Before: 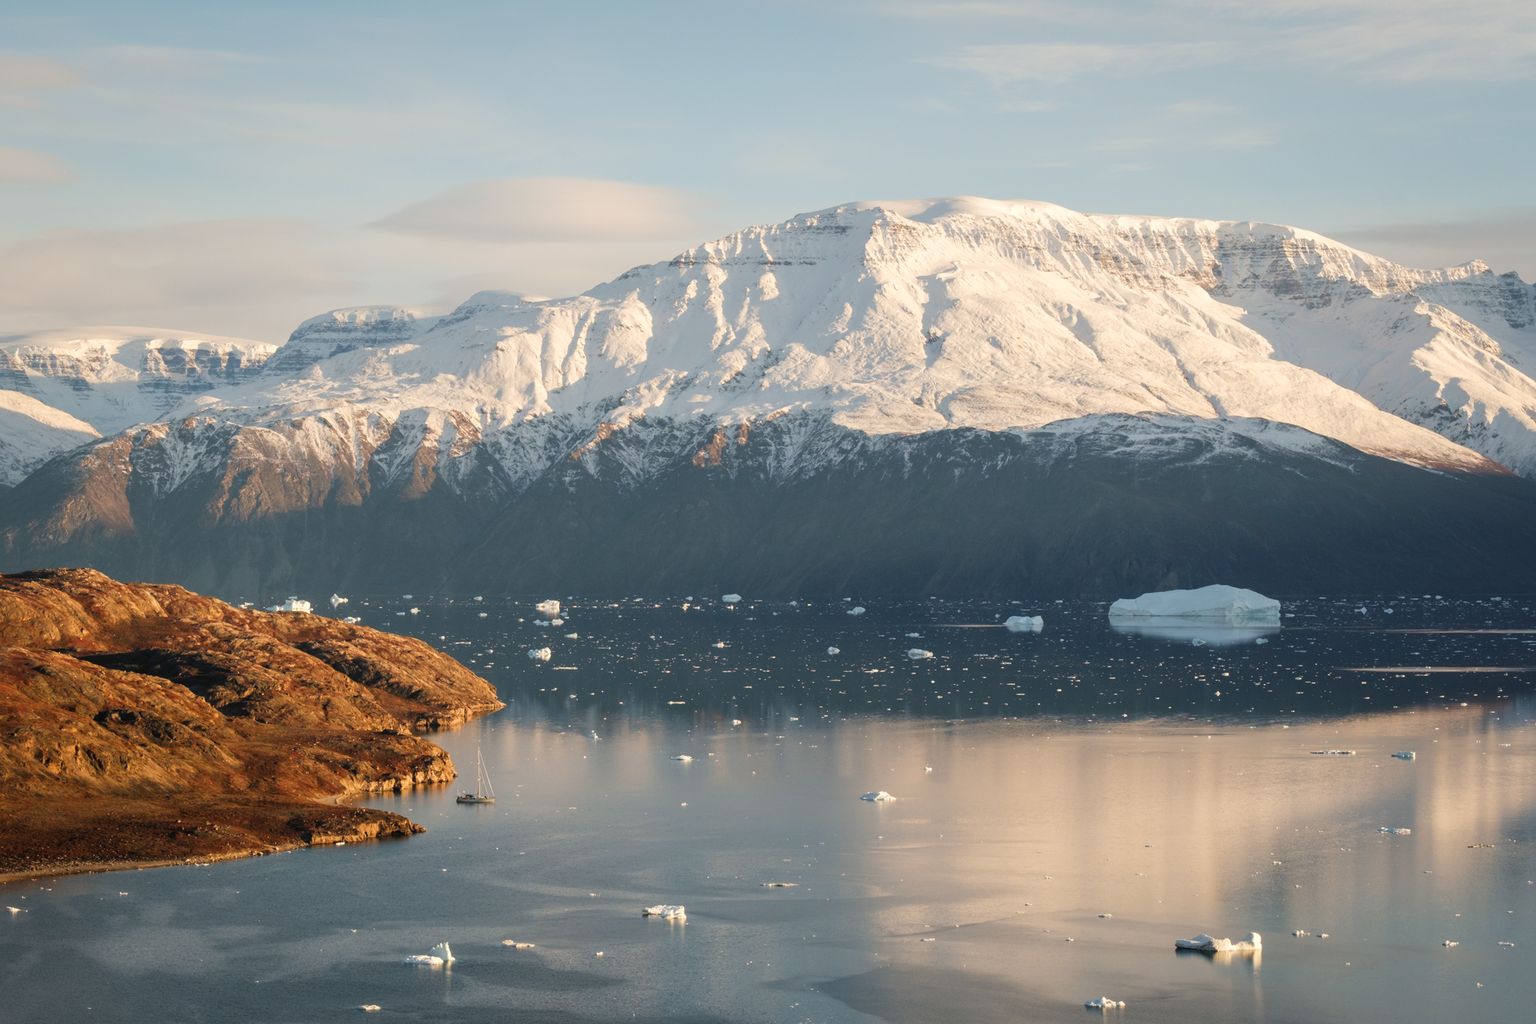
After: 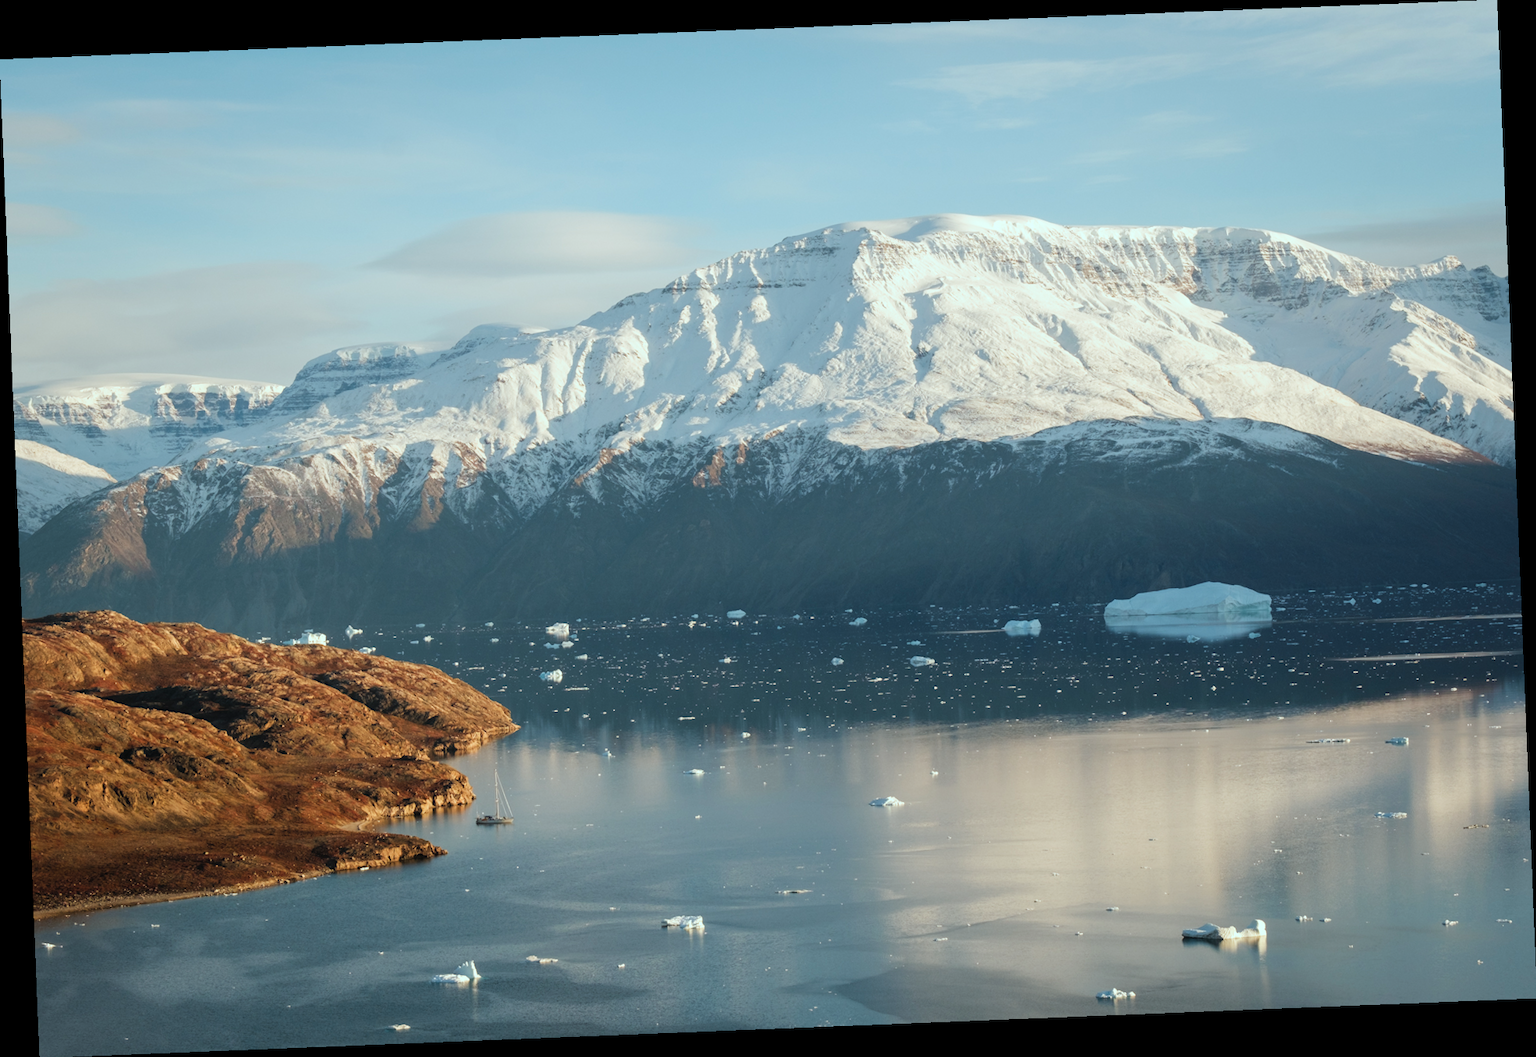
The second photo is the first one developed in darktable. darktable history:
color correction: highlights a* -10.04, highlights b* -10.37
rotate and perspective: rotation -2.29°, automatic cropping off
